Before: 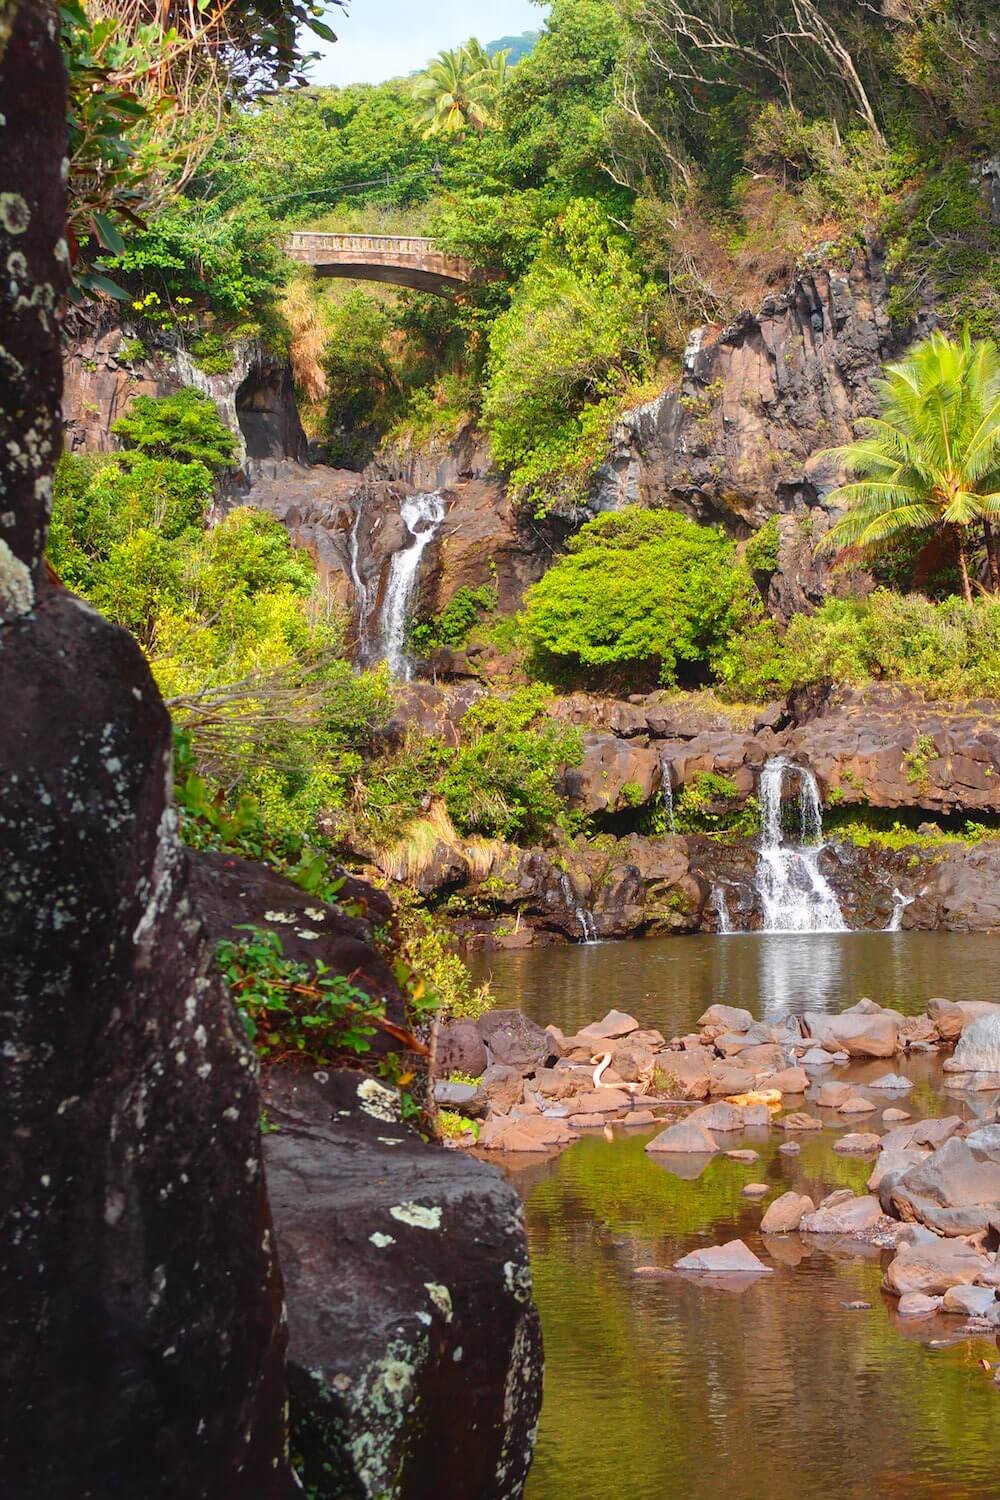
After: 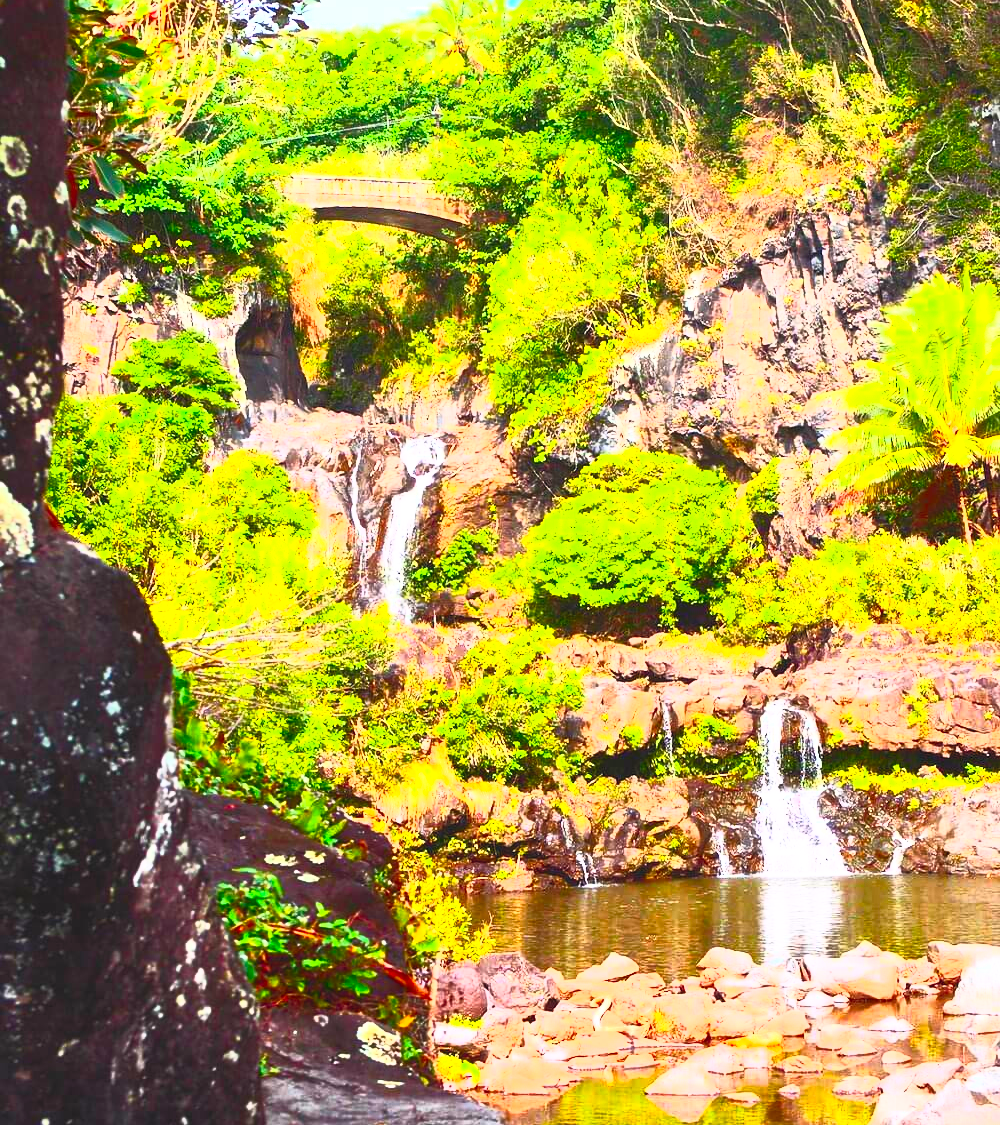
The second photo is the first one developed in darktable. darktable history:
levels: levels [0.016, 0.5, 0.996]
contrast brightness saturation: contrast 1, brightness 1, saturation 1
crop: top 3.857%, bottom 21.132%
